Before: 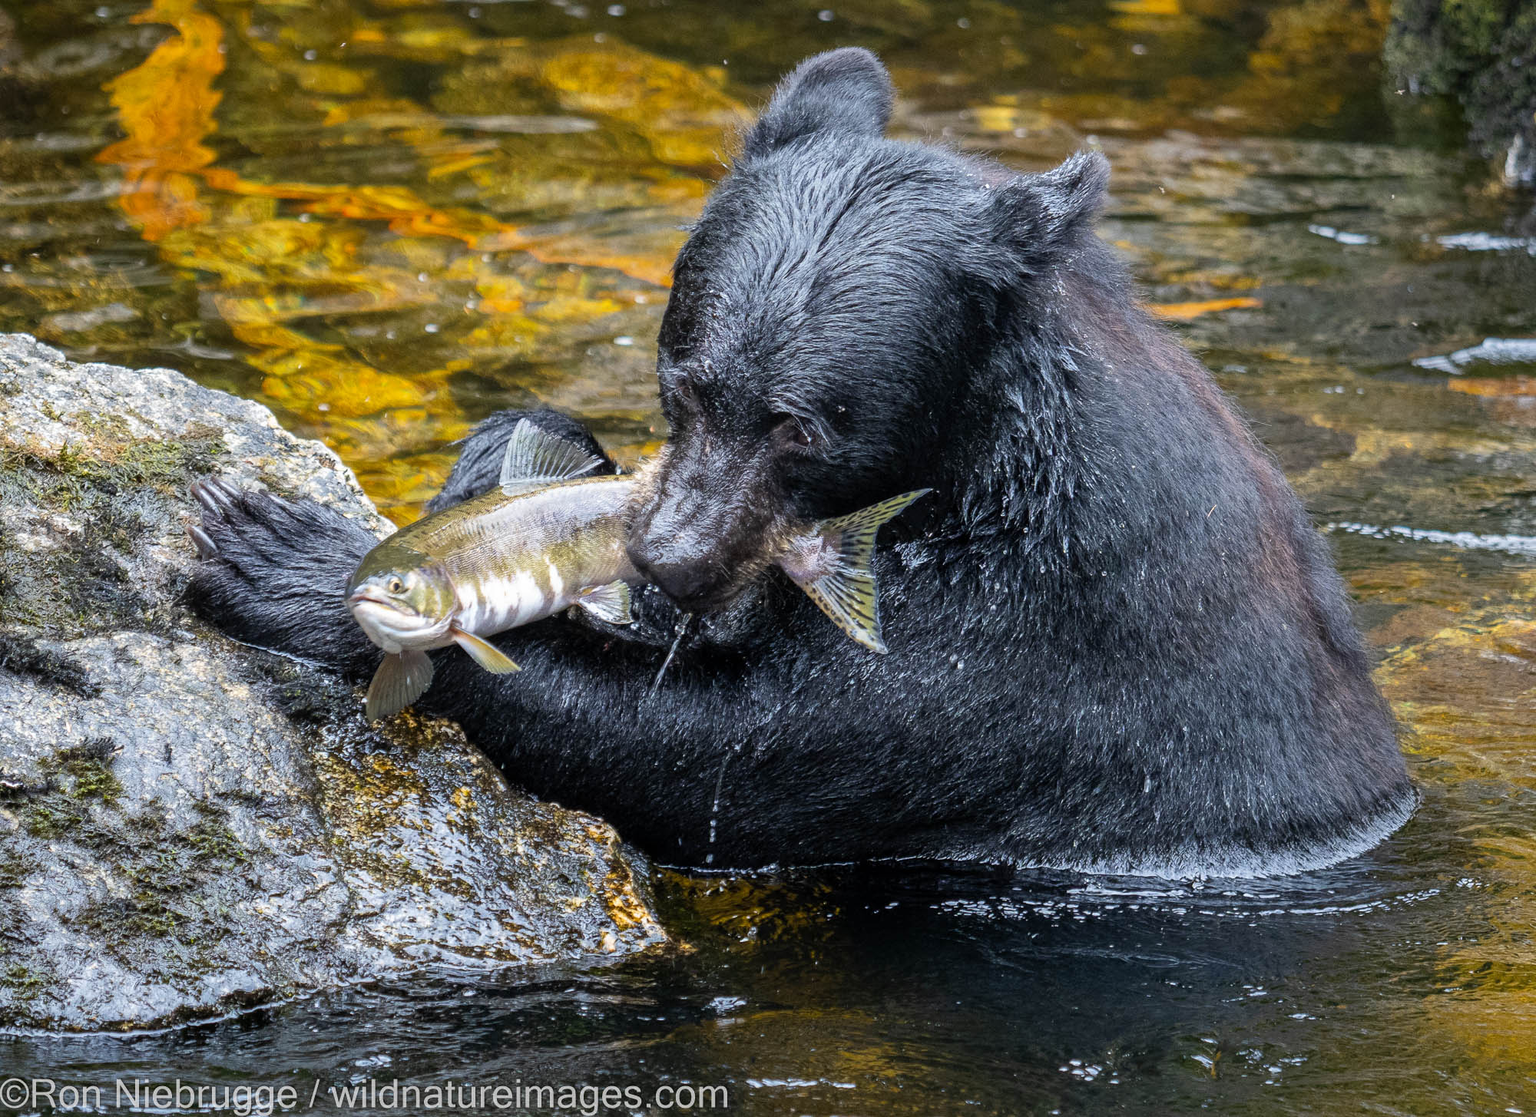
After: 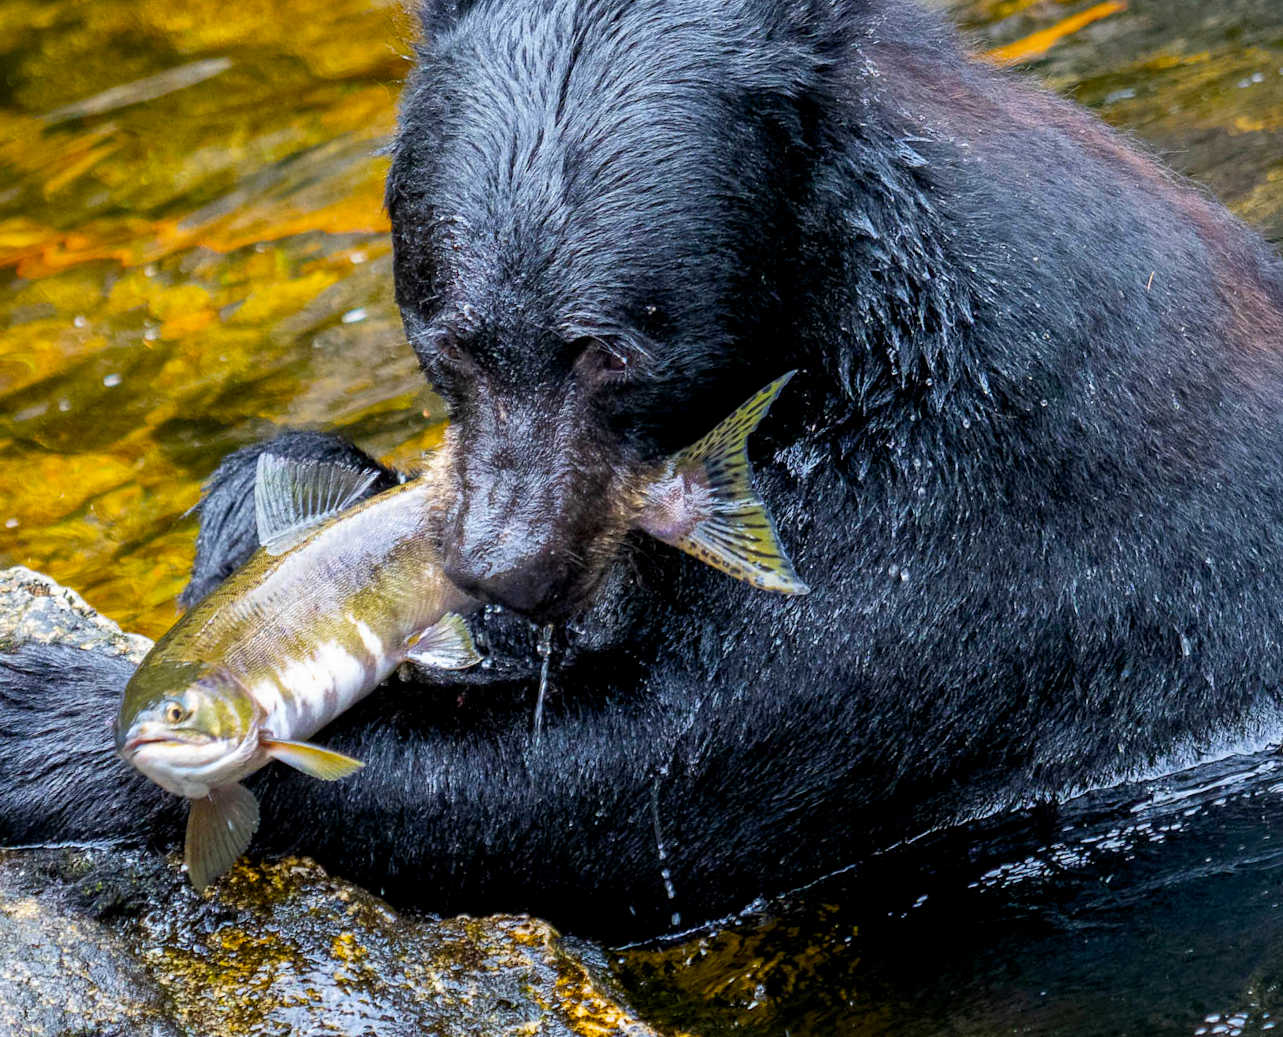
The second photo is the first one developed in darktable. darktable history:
color balance rgb: global offset › luminance -0.469%, perceptual saturation grading › global saturation 28.47%, perceptual saturation grading › mid-tones 12.666%, perceptual saturation grading › shadows 9.605%, global vibrance 20%
crop and rotate: angle 18.67°, left 6.839%, right 4.147%, bottom 1.064%
